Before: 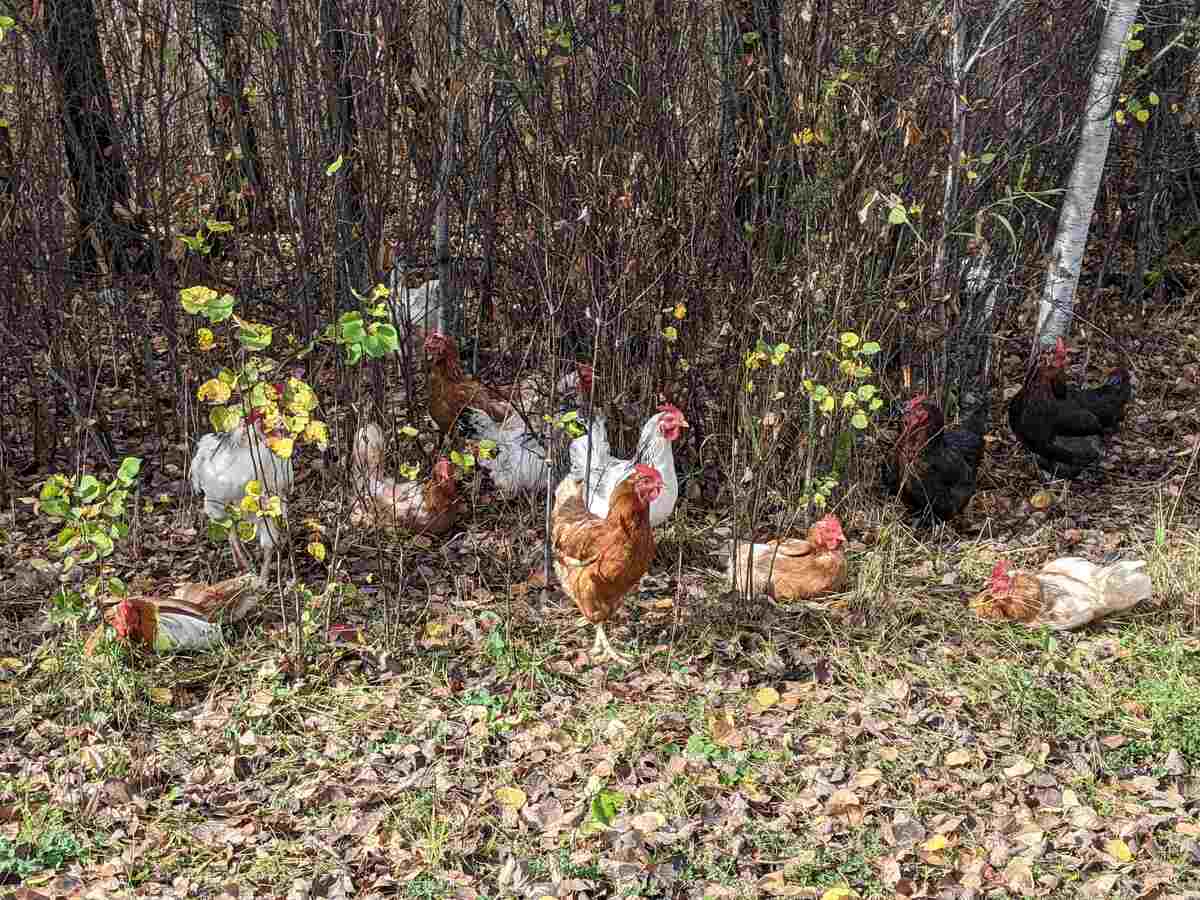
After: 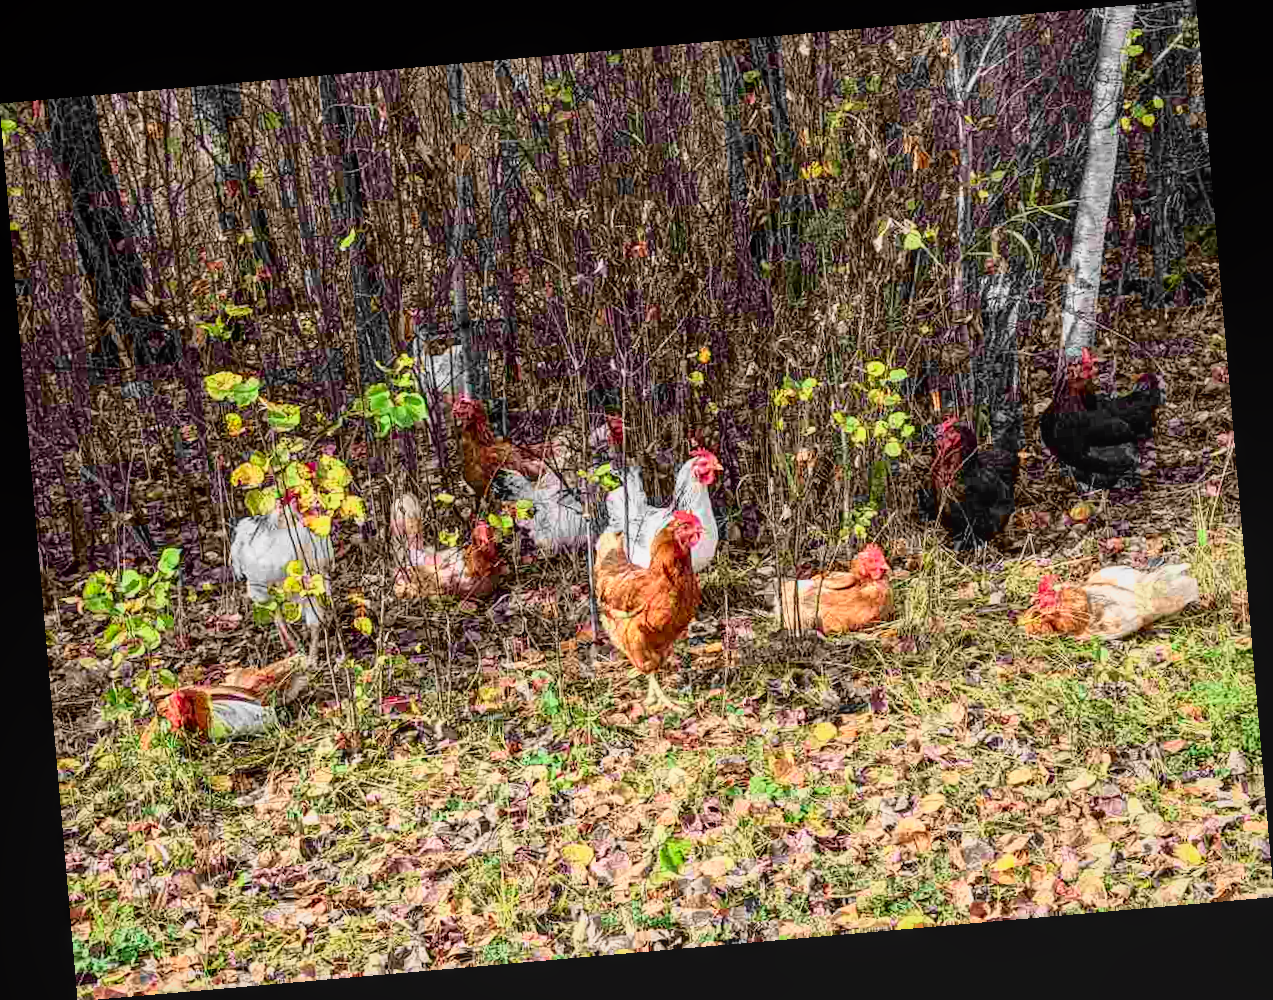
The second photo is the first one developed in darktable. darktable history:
rotate and perspective: rotation -4.98°, automatic cropping off
tone curve: curves: ch0 [(0, 0) (0.062, 0.023) (0.168, 0.142) (0.359, 0.419) (0.469, 0.544) (0.634, 0.722) (0.839, 0.909) (0.998, 0.978)]; ch1 [(0, 0) (0.437, 0.408) (0.472, 0.47) (0.502, 0.504) (0.527, 0.546) (0.568, 0.619) (0.608, 0.665) (0.669, 0.748) (0.859, 0.899) (1, 1)]; ch2 [(0, 0) (0.33, 0.301) (0.421, 0.443) (0.473, 0.498) (0.509, 0.5) (0.535, 0.564) (0.575, 0.625) (0.608, 0.667) (1, 1)], color space Lab, independent channels, preserve colors none
local contrast: detail 110%
